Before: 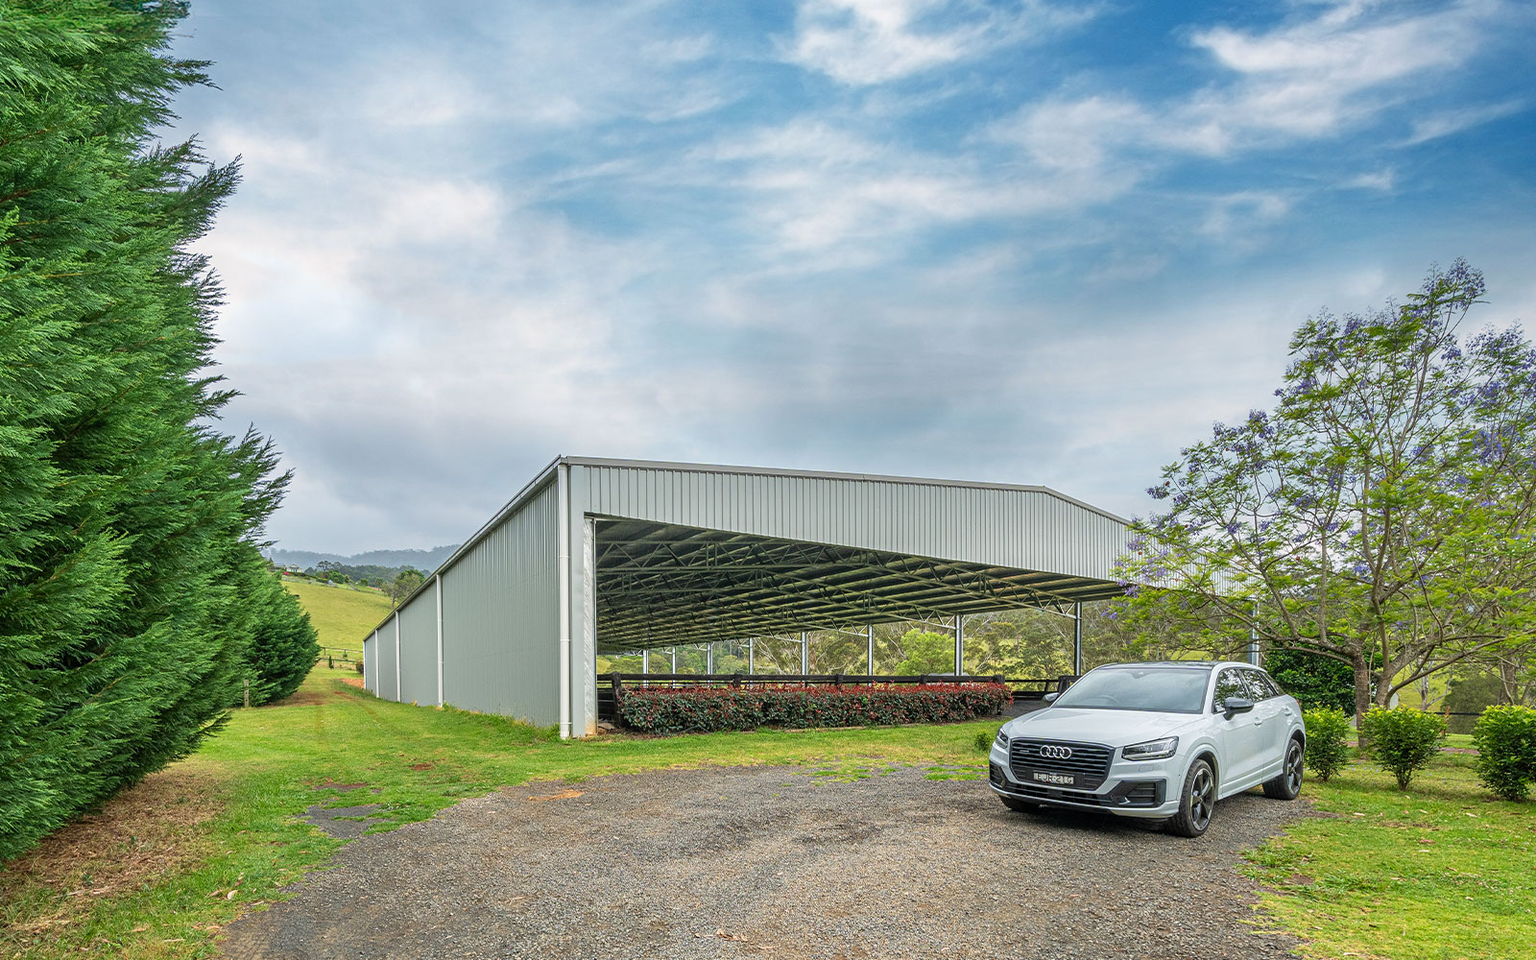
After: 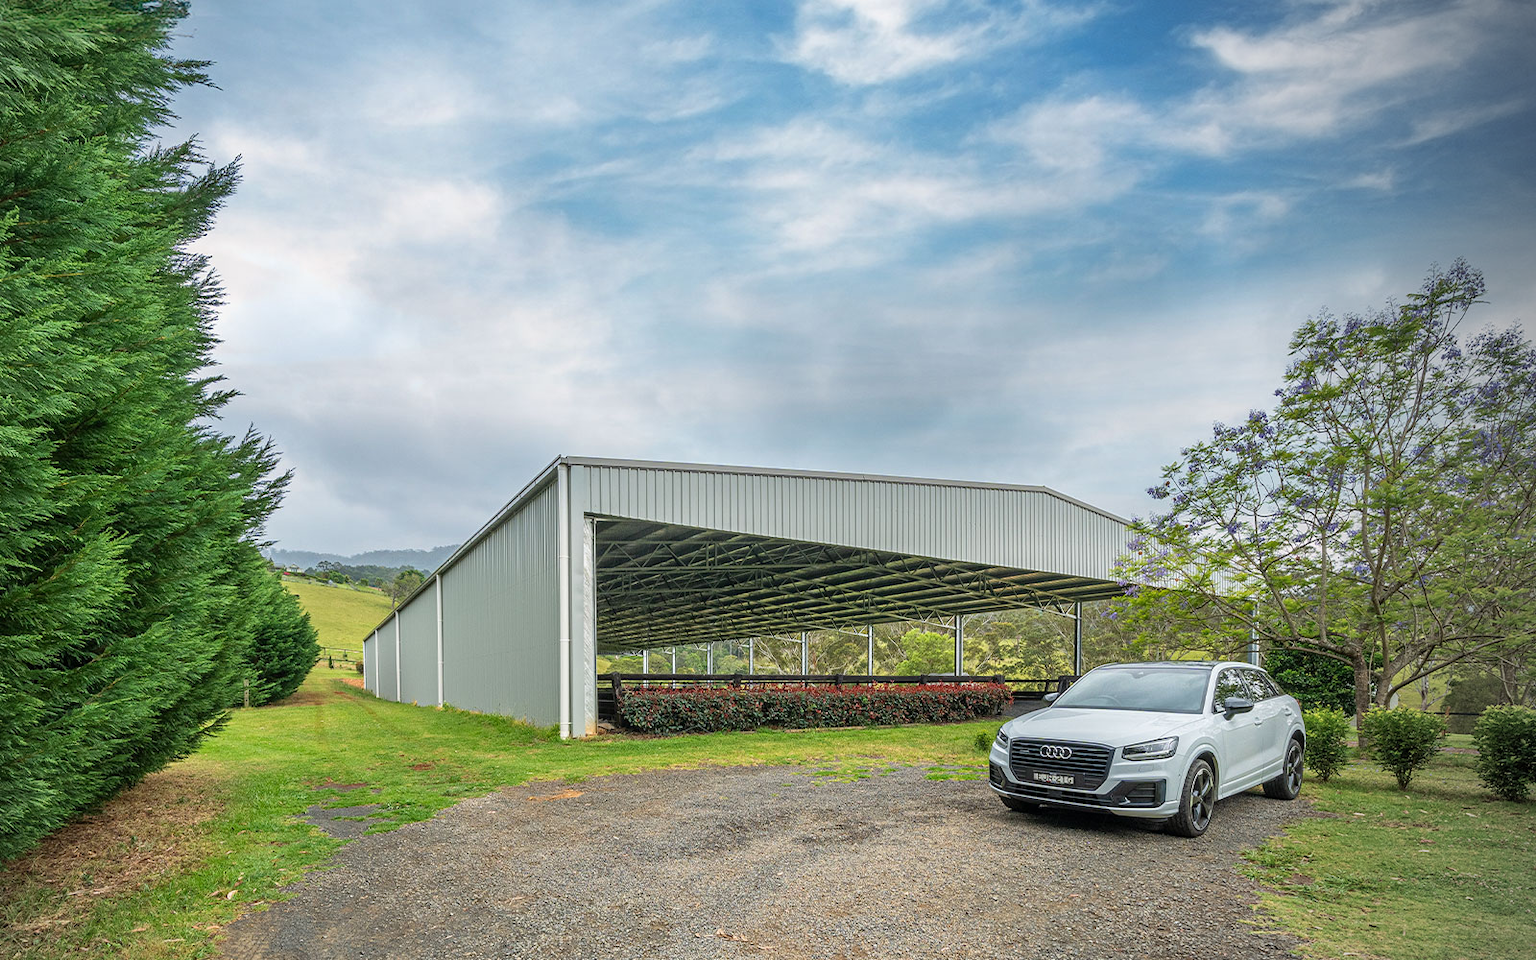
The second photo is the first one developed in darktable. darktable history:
vignetting: center (-0.15, 0.013)
